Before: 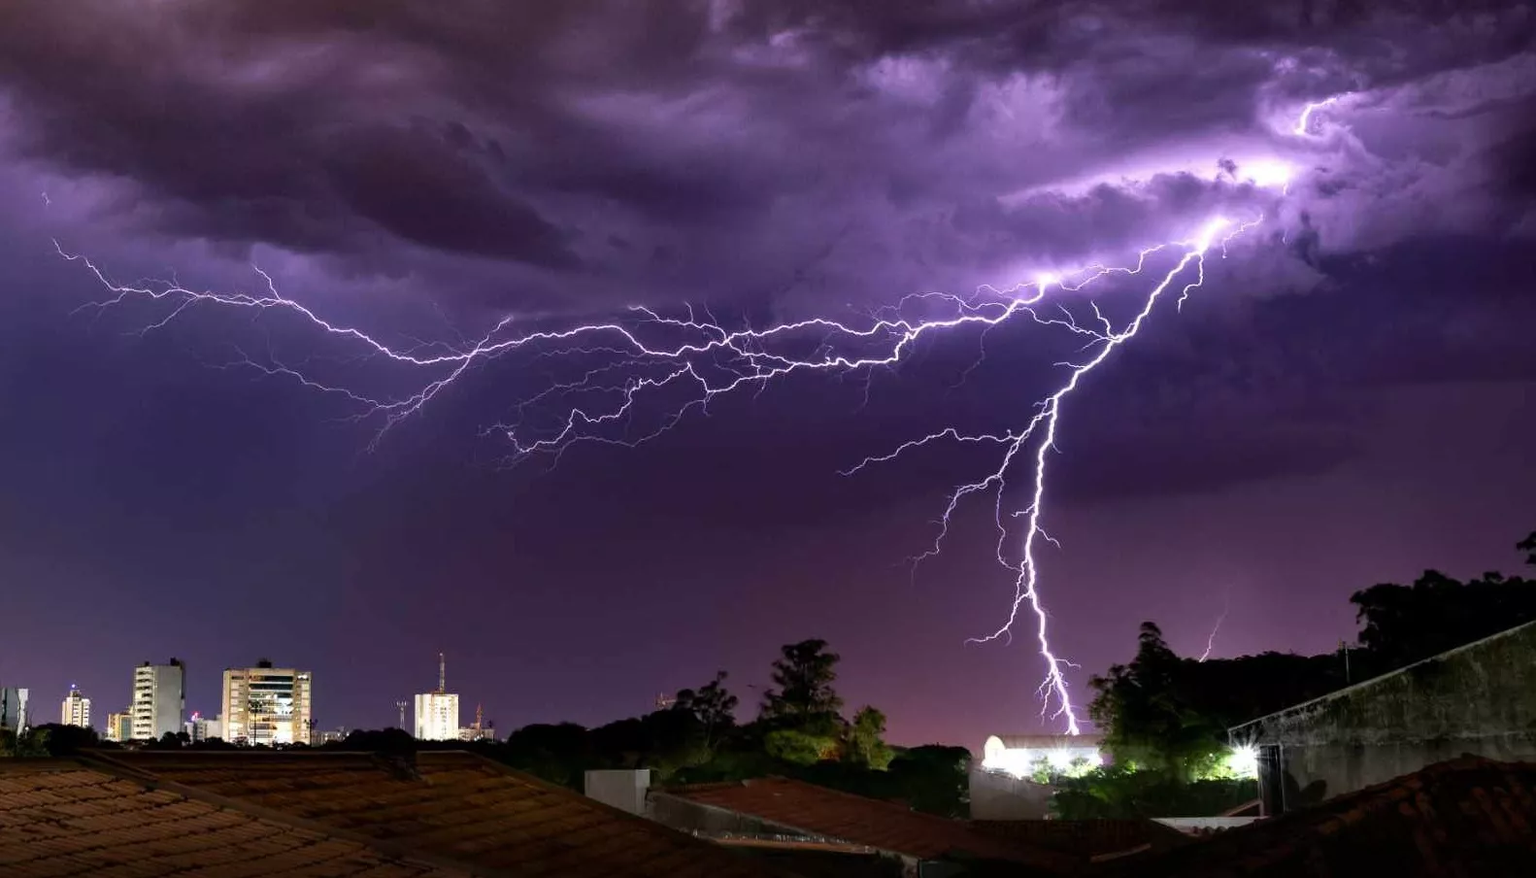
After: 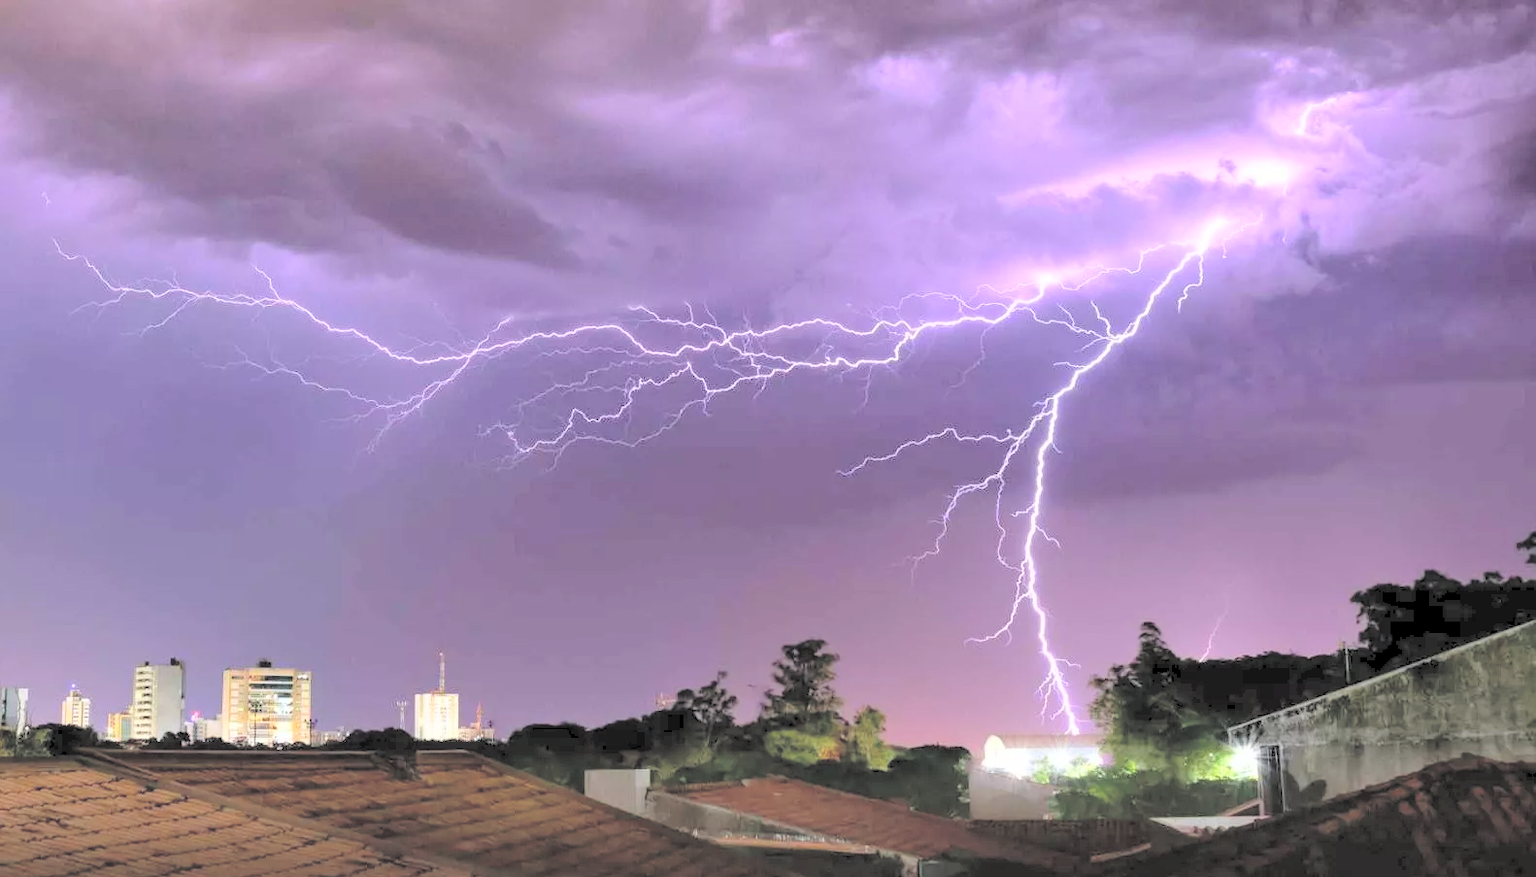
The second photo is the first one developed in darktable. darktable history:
contrast brightness saturation: brightness 1
color balance rgb: perceptual saturation grading › global saturation 10%, global vibrance 10%
